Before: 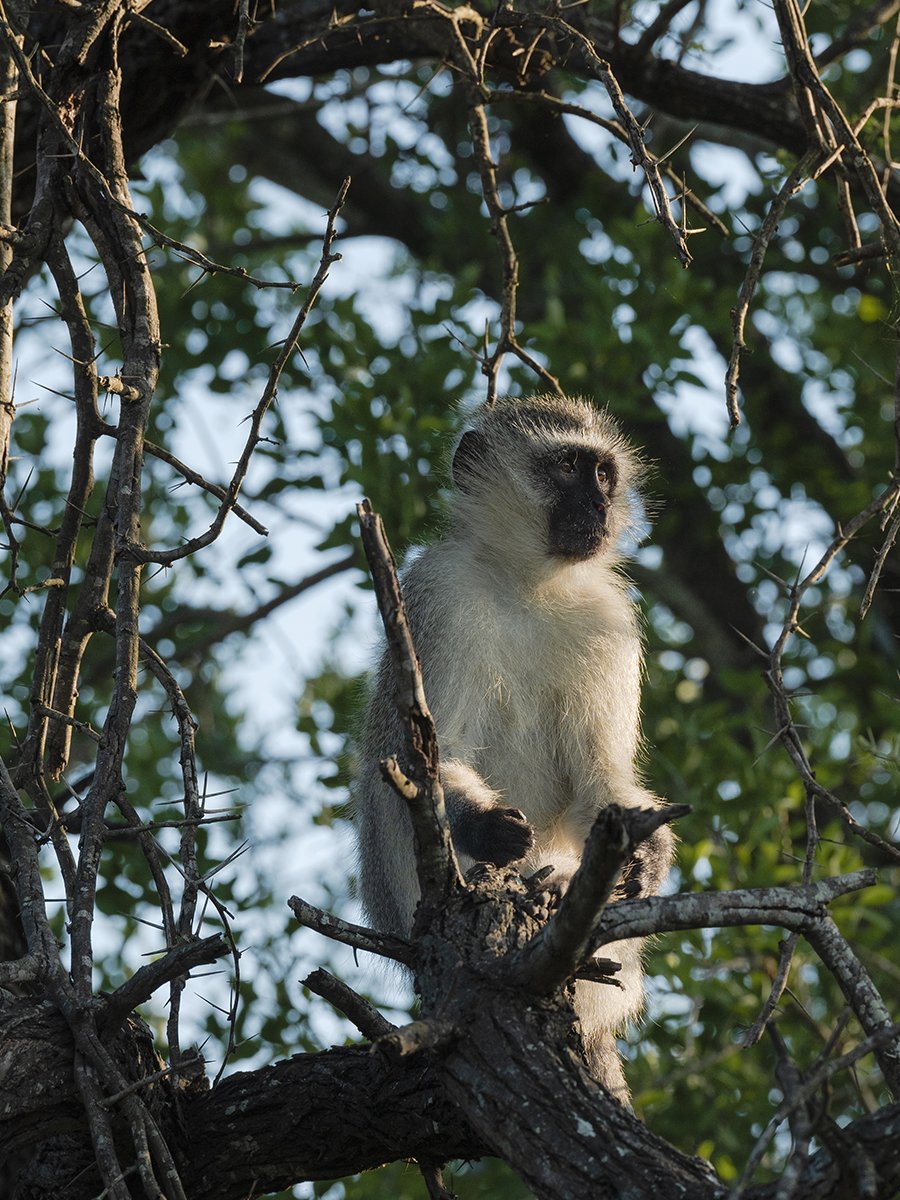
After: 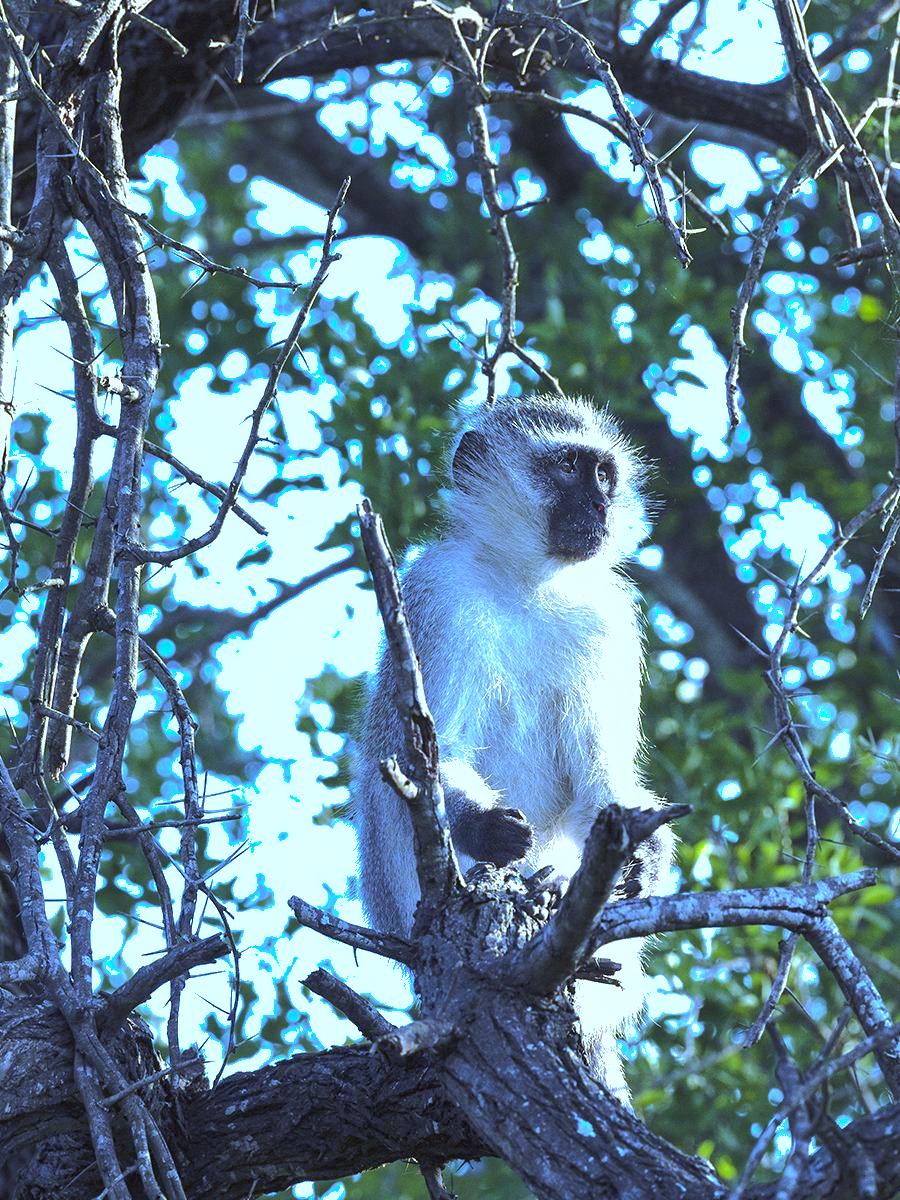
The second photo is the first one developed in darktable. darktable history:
white balance: red 0.766, blue 1.537
tone equalizer: -8 EV -0.417 EV, -7 EV -0.389 EV, -6 EV -0.333 EV, -5 EV -0.222 EV, -3 EV 0.222 EV, -2 EV 0.333 EV, -1 EV 0.389 EV, +0 EV 0.417 EV, edges refinement/feathering 500, mask exposure compensation -1.57 EV, preserve details no
shadows and highlights: on, module defaults
exposure: black level correction 0, exposure 1.388 EV, compensate exposure bias true, compensate highlight preservation false
color correction: highlights a* -2.73, highlights b* -2.09, shadows a* 2.41, shadows b* 2.73
